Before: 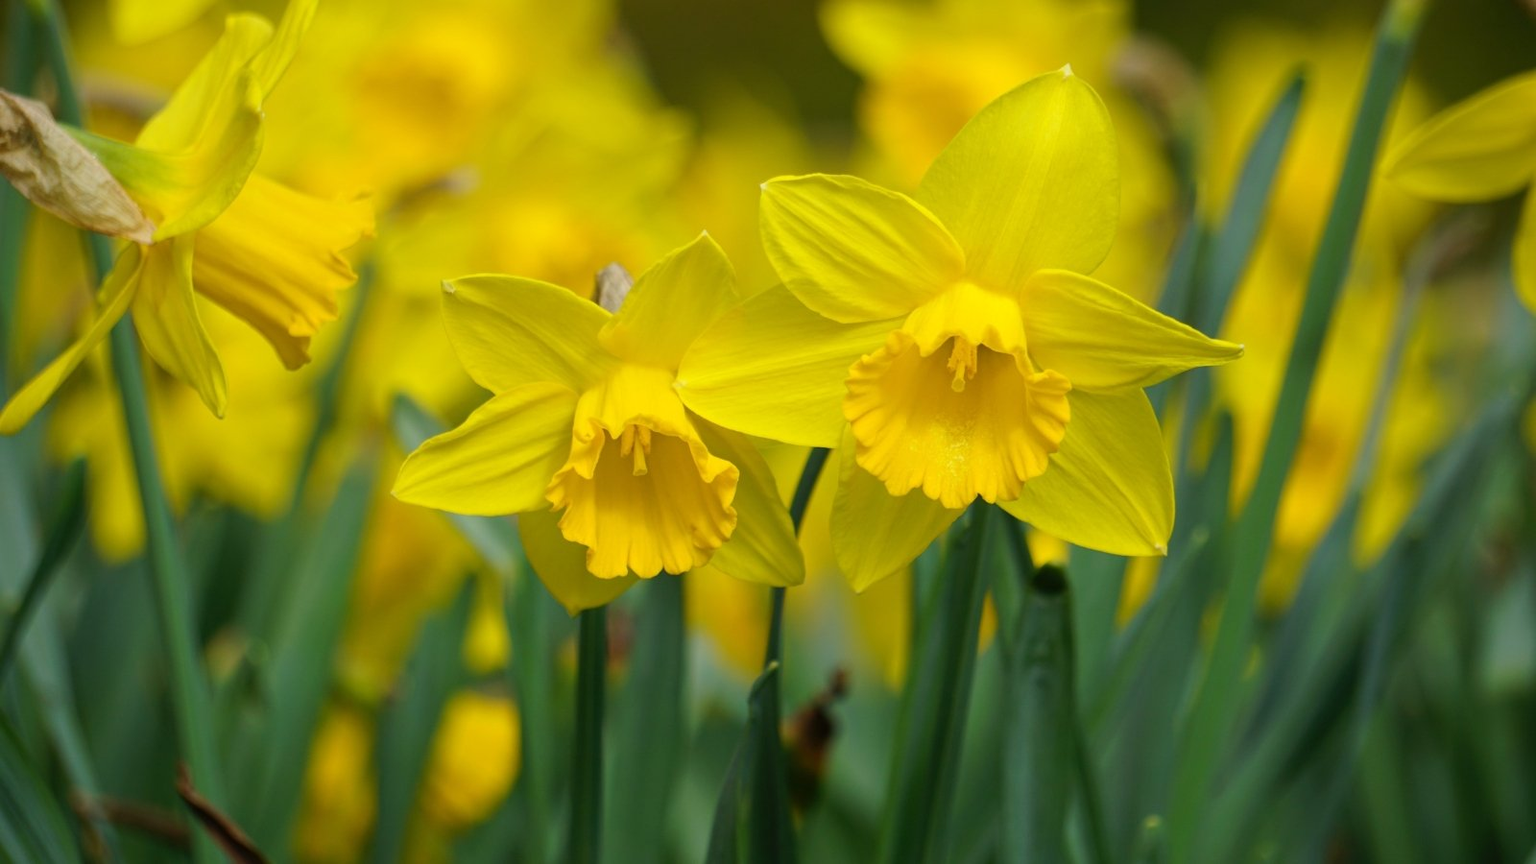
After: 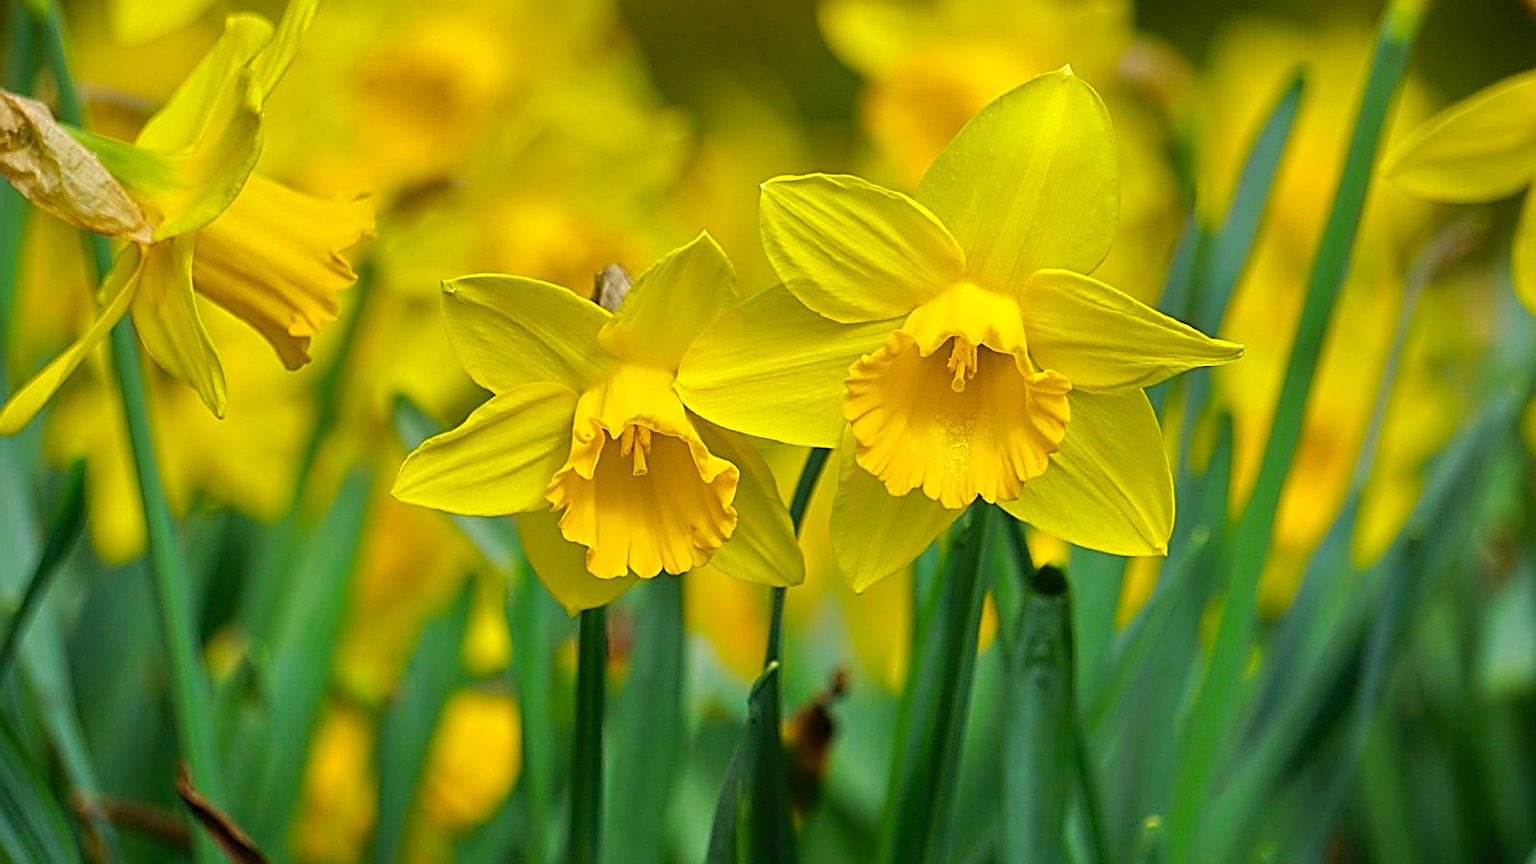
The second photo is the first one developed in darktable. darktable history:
tone equalizer: -8 EV 0.016 EV, -7 EV -0.014 EV, -6 EV 0.016 EV, -5 EV 0.038 EV, -4 EV 0.238 EV, -3 EV 0.673 EV, -2 EV 0.59 EV, -1 EV 0.182 EV, +0 EV 0.045 EV
shadows and highlights: radius 170.17, shadows 27.91, white point adjustment 2.97, highlights -68.13, soften with gaussian
sharpen: amount 1.874
color correction: highlights b* 0.052, saturation 1.33
